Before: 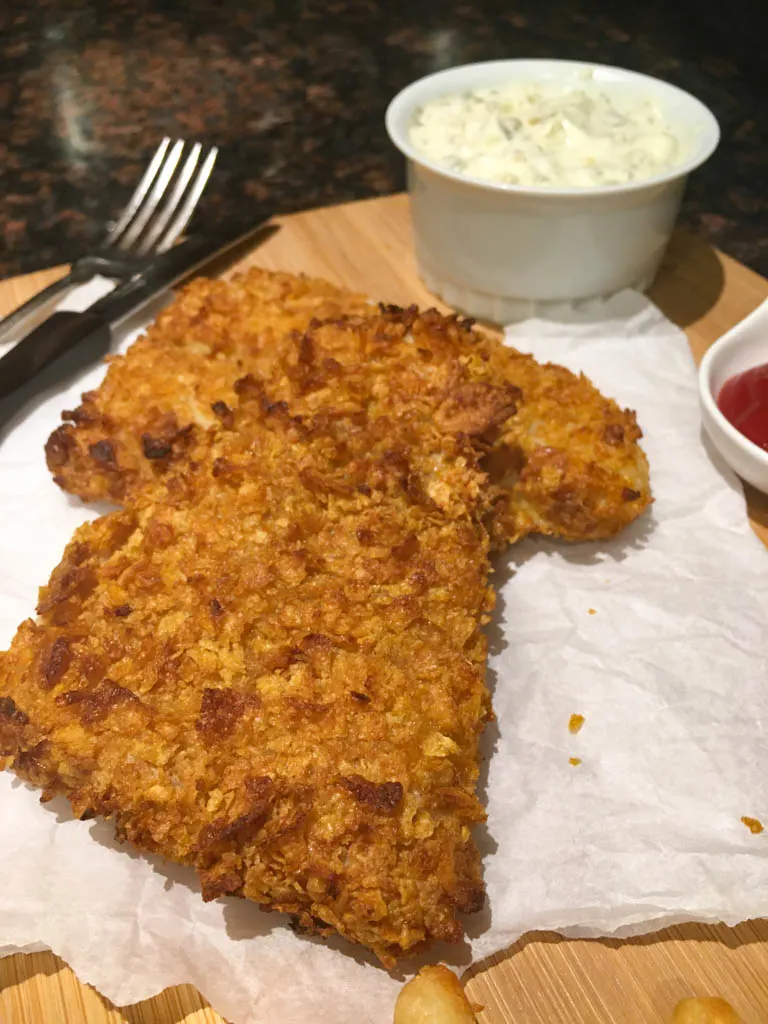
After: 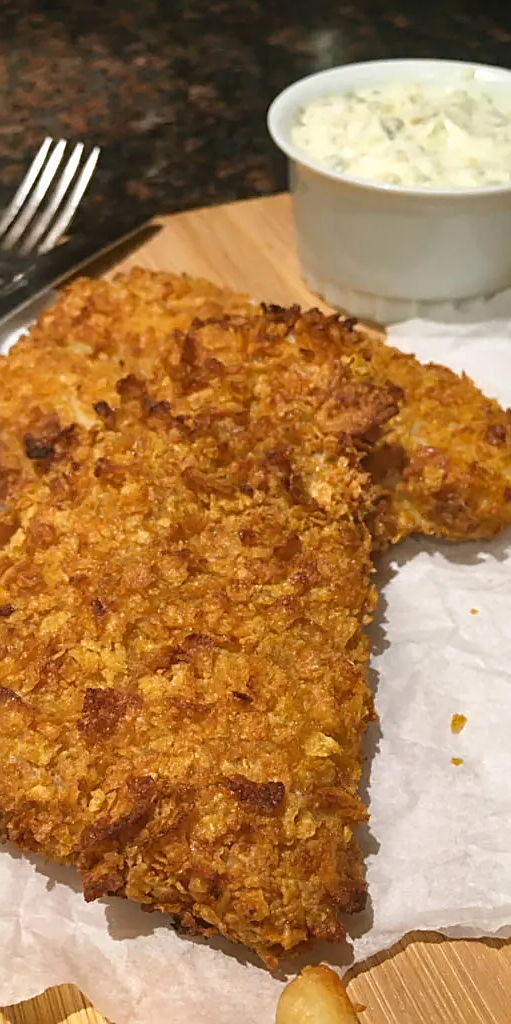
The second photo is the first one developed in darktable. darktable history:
sharpen: on, module defaults
crop: left 15.419%, right 17.914%
